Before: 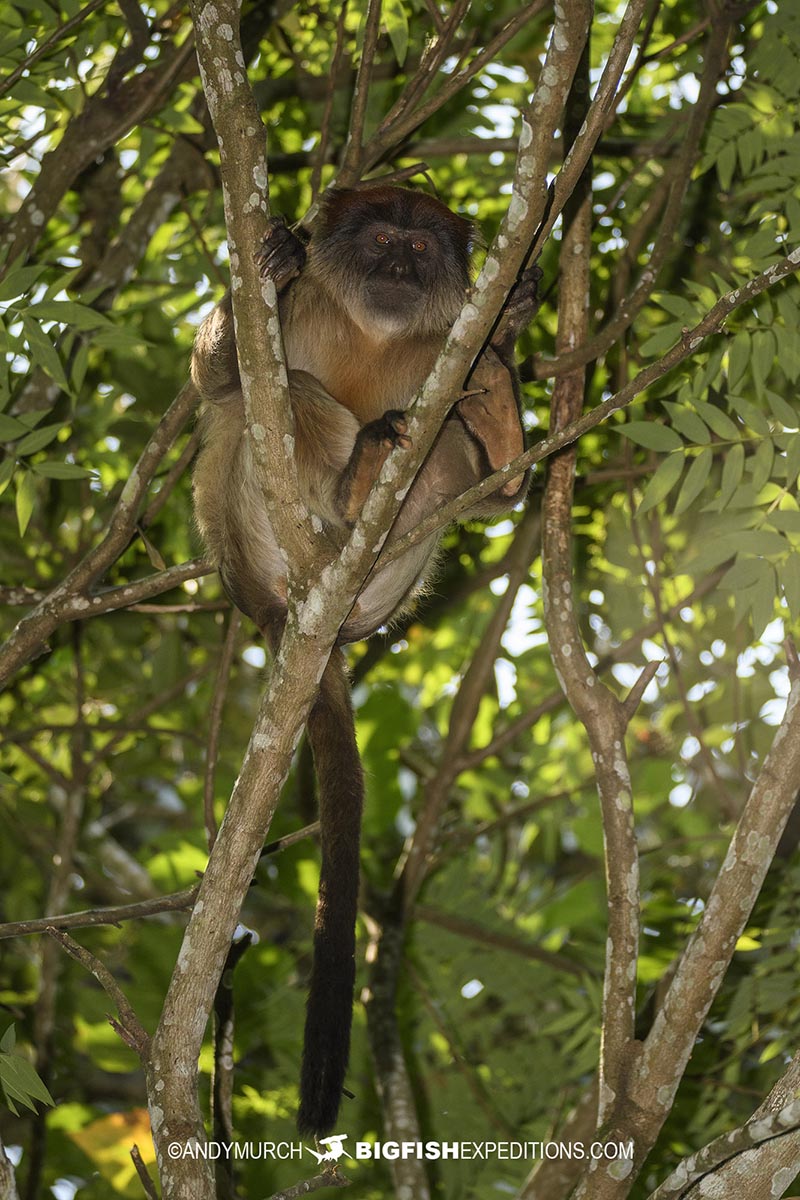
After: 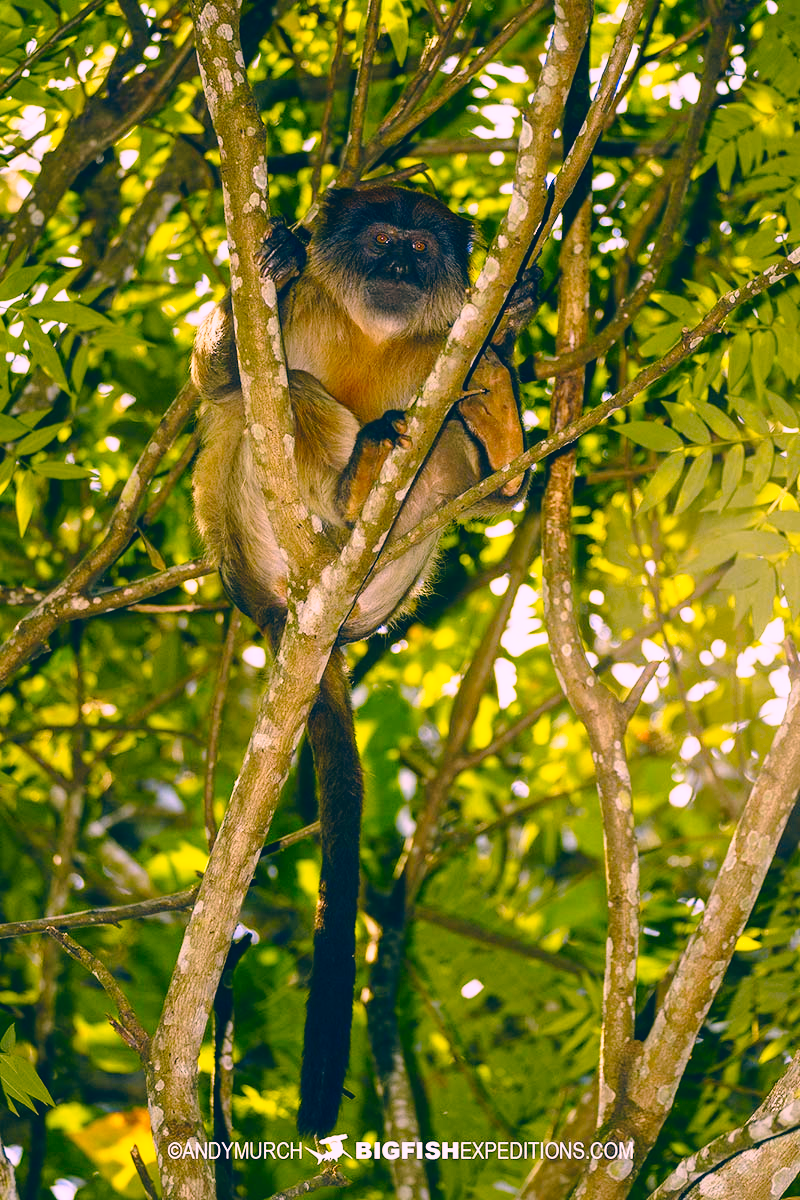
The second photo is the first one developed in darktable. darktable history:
color contrast: green-magenta contrast 0.85, blue-yellow contrast 1.25, unbound 0
base curve: curves: ch0 [(0, 0) (0.028, 0.03) (0.121, 0.232) (0.46, 0.748) (0.859, 0.968) (1, 1)], preserve colors none
tone equalizer: on, module defaults
color correction: highlights a* 17.03, highlights b* 0.205, shadows a* -15.38, shadows b* -14.56, saturation 1.5
